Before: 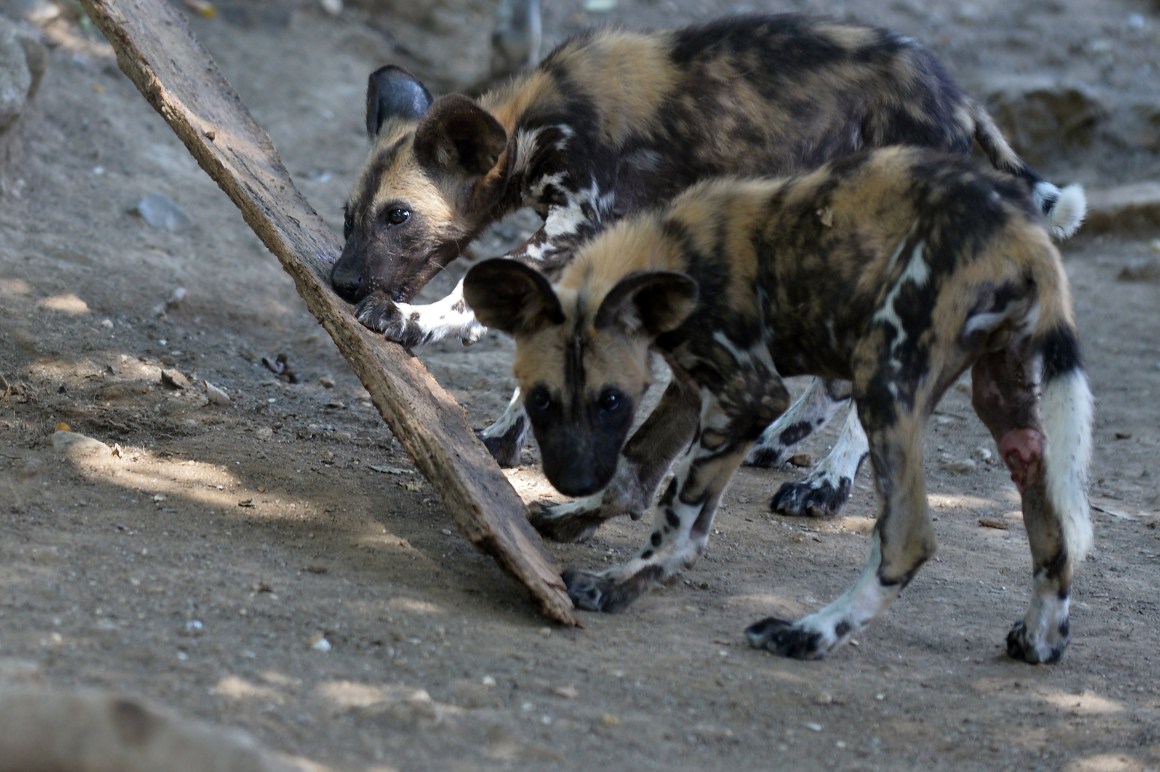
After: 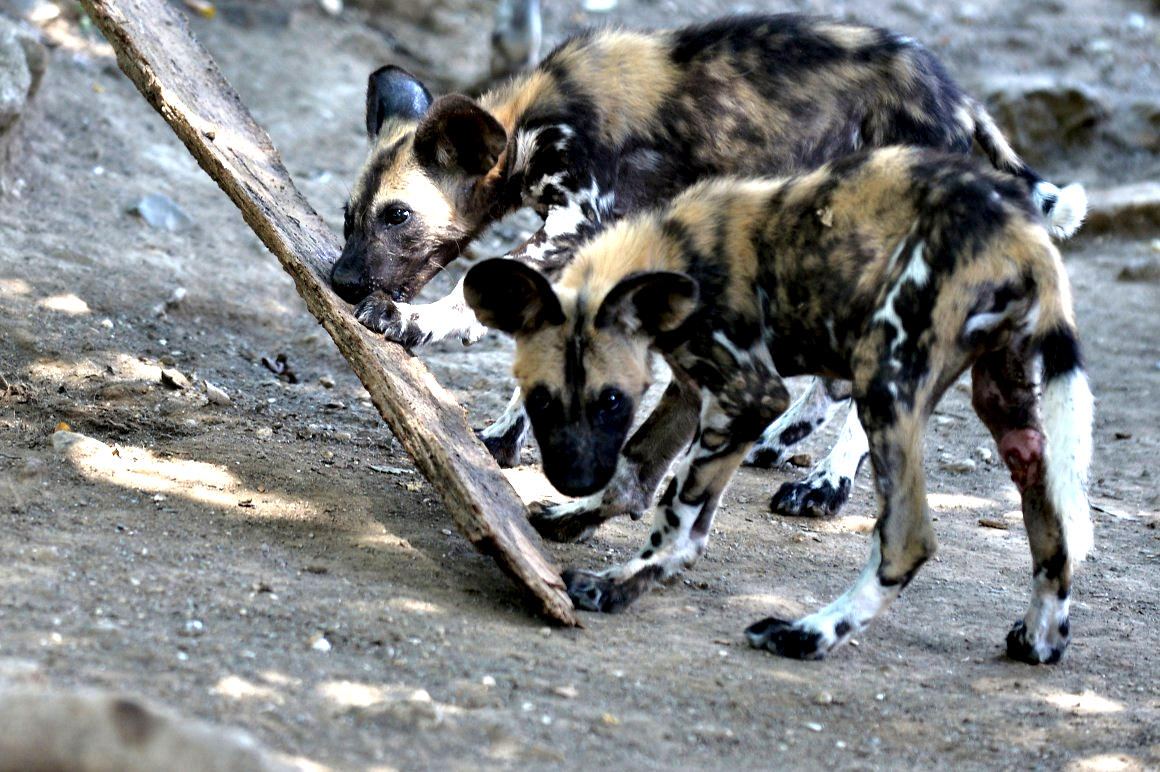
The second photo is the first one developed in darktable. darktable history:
contrast equalizer: octaves 7, y [[0.6 ×6], [0.55 ×6], [0 ×6], [0 ×6], [0 ×6]]
exposure: black level correction 0, exposure 0.885 EV, compensate highlight preservation false
